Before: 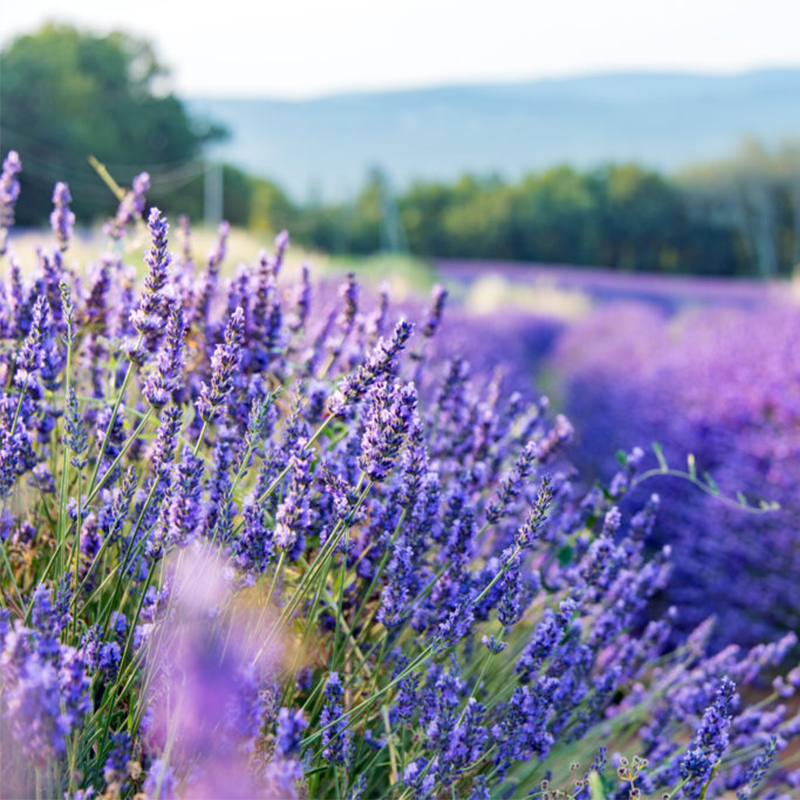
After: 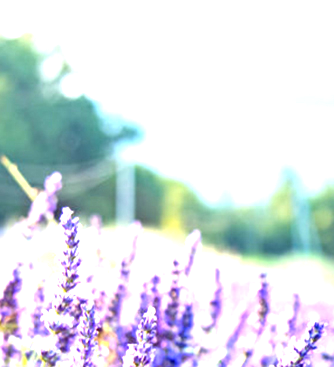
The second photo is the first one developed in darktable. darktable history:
crop and rotate: left 11.079%, top 0.058%, right 47.152%, bottom 54.018%
exposure: black level correction 0, exposure 1.45 EV, compensate exposure bias true, compensate highlight preservation false
